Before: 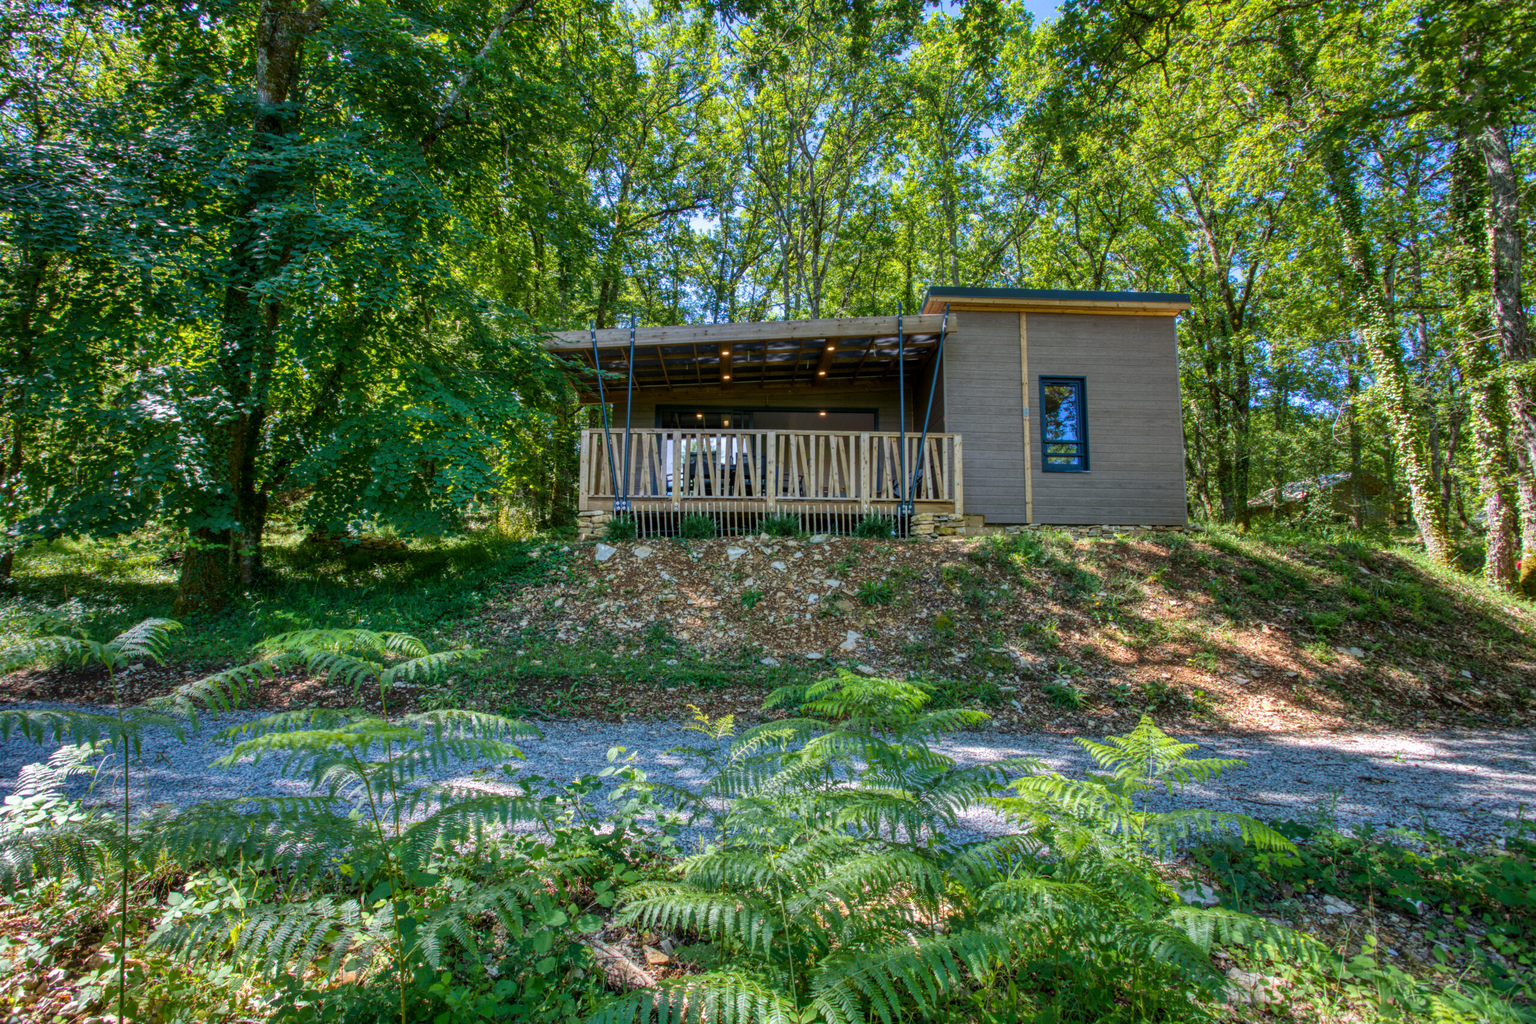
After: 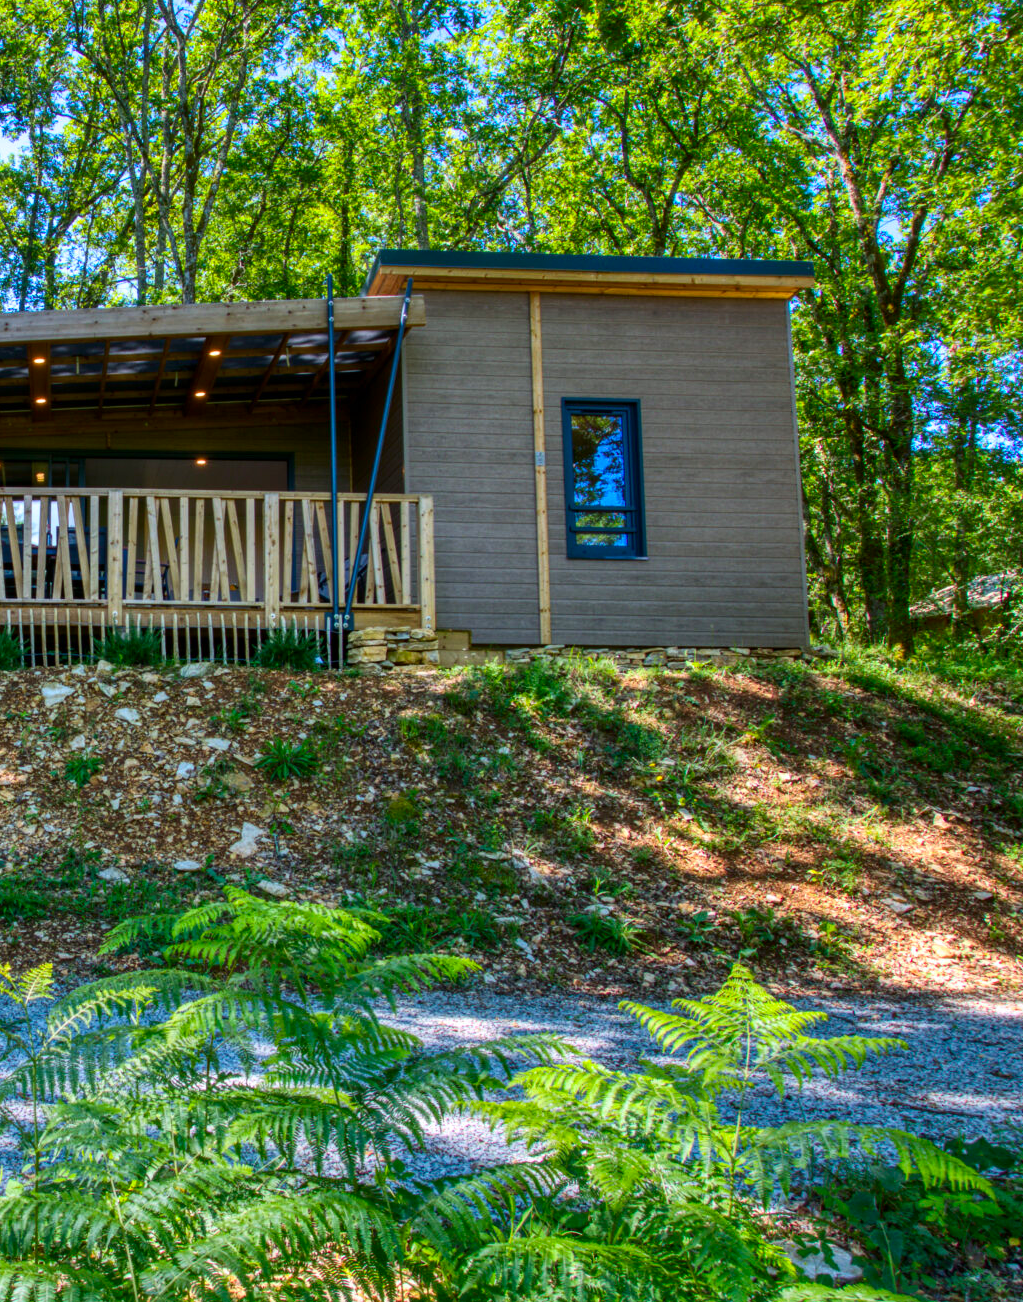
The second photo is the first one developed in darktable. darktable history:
contrast brightness saturation: contrast 0.16, saturation 0.32
crop: left 45.721%, top 13.393%, right 14.118%, bottom 10.01%
